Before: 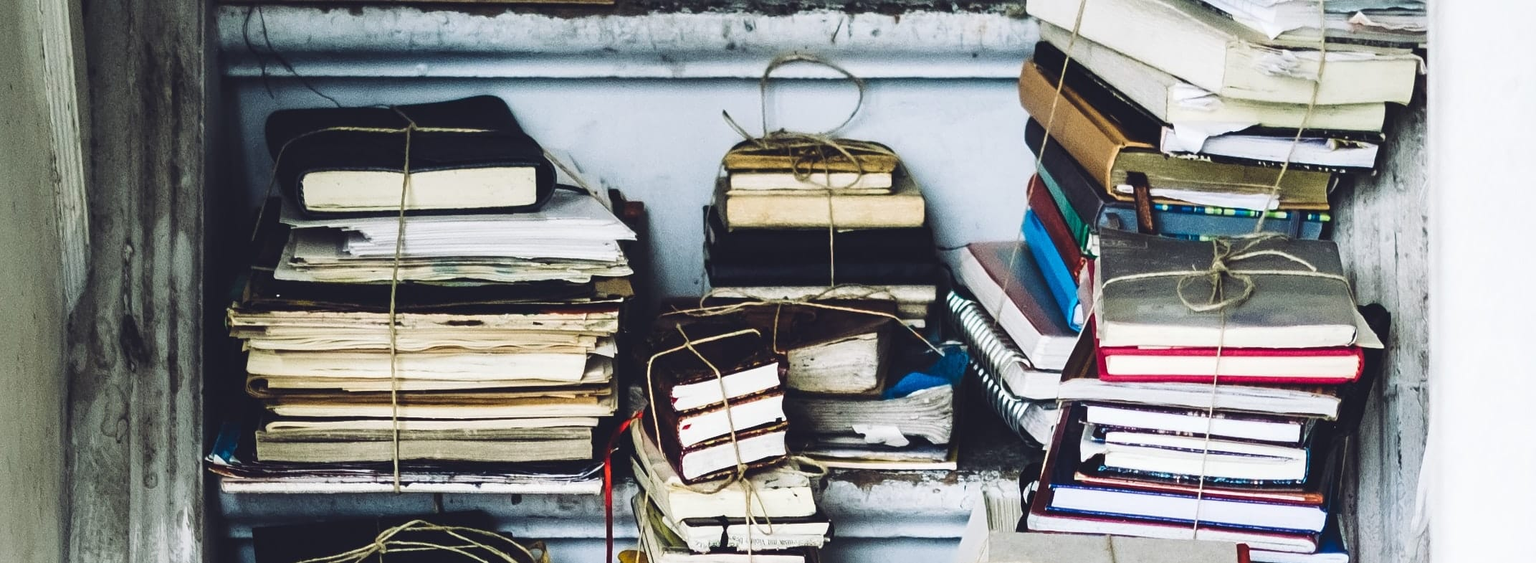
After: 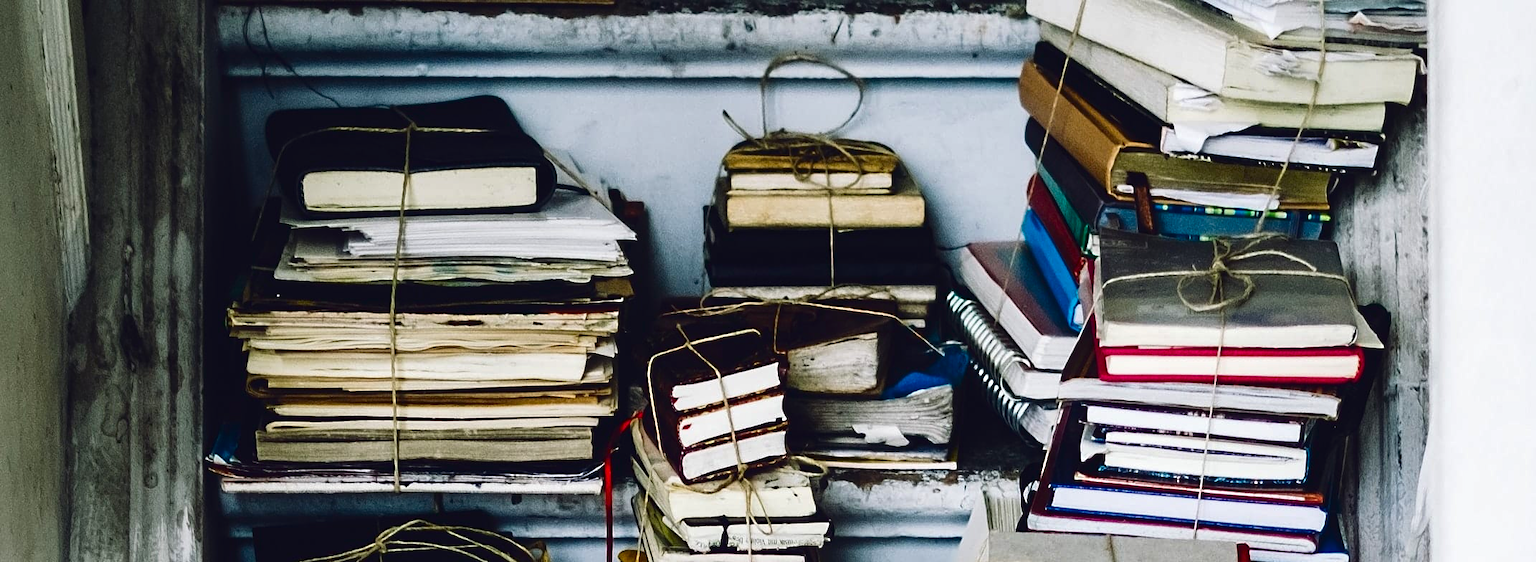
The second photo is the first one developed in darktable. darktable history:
sharpen: radius 5.347, amount 0.311, threshold 26.374
contrast brightness saturation: brightness -0.249, saturation 0.195
